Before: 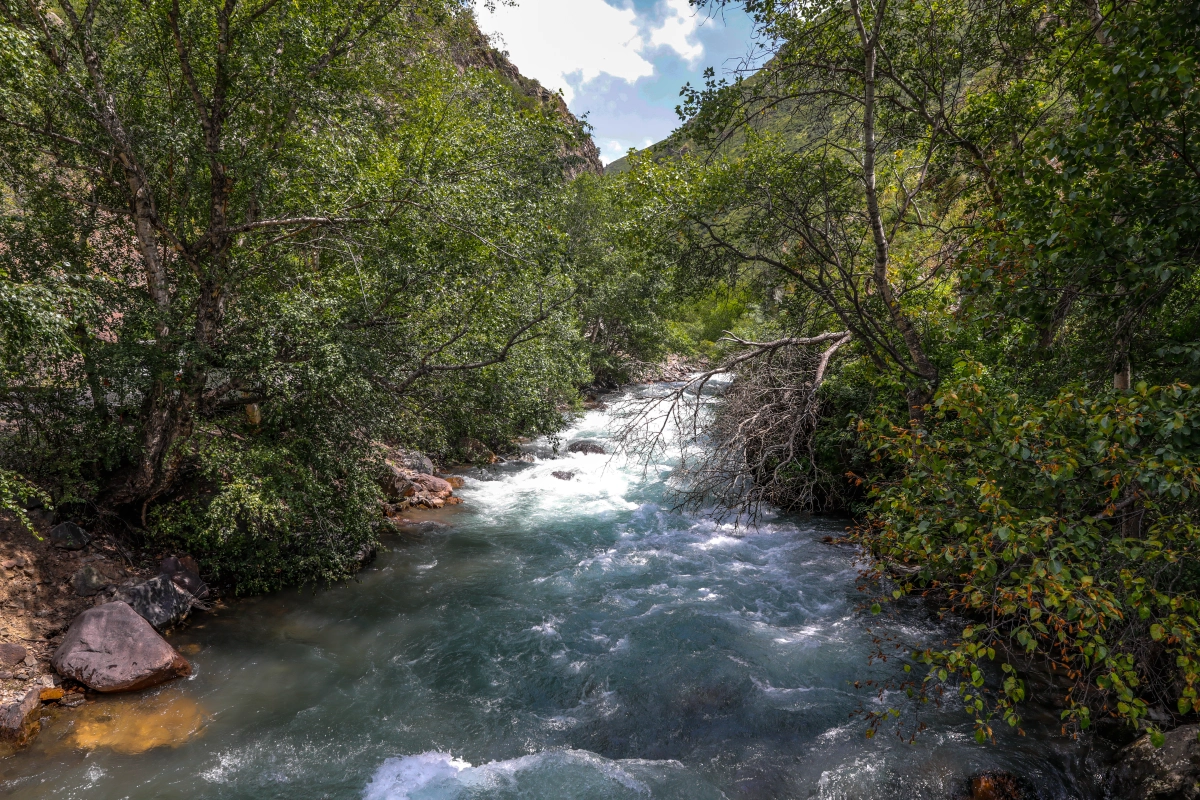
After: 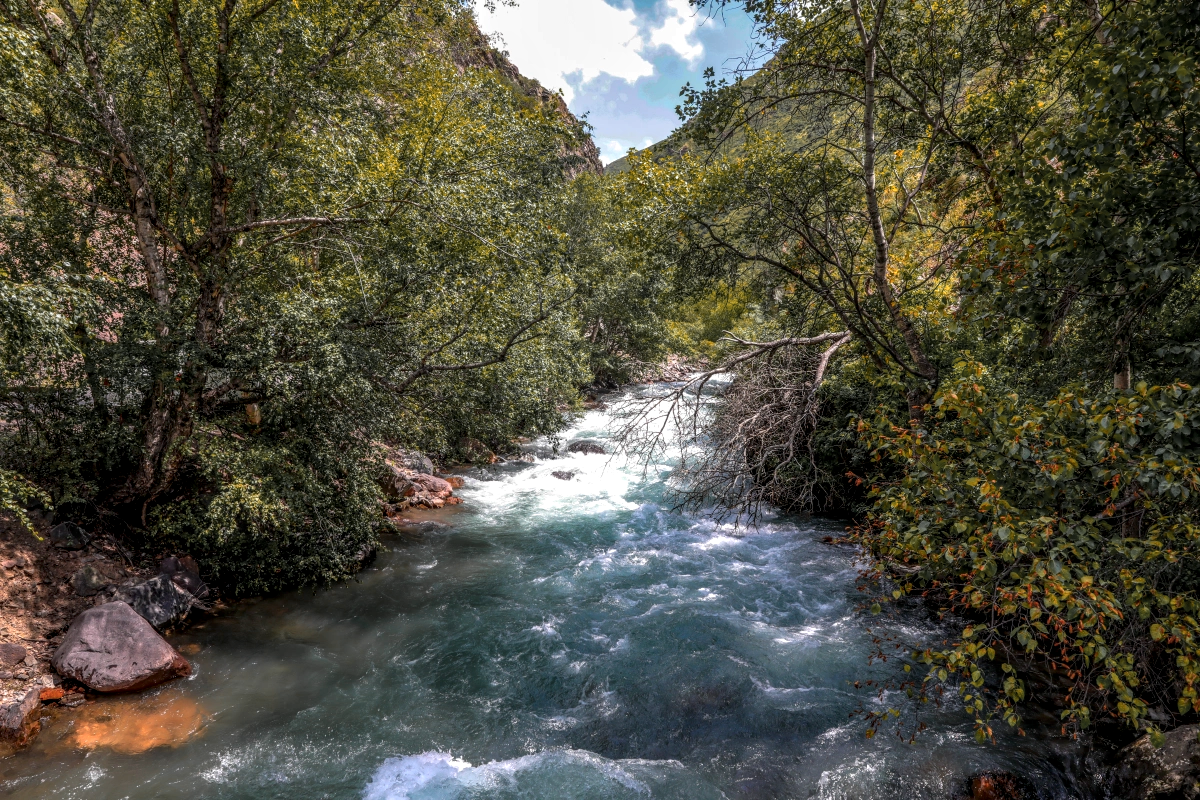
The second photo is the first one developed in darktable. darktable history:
local contrast: detail 130%
color zones: curves: ch1 [(0.263, 0.53) (0.376, 0.287) (0.487, 0.512) (0.748, 0.547) (1, 0.513)]; ch2 [(0.262, 0.45) (0.751, 0.477)], mix 31.98%
